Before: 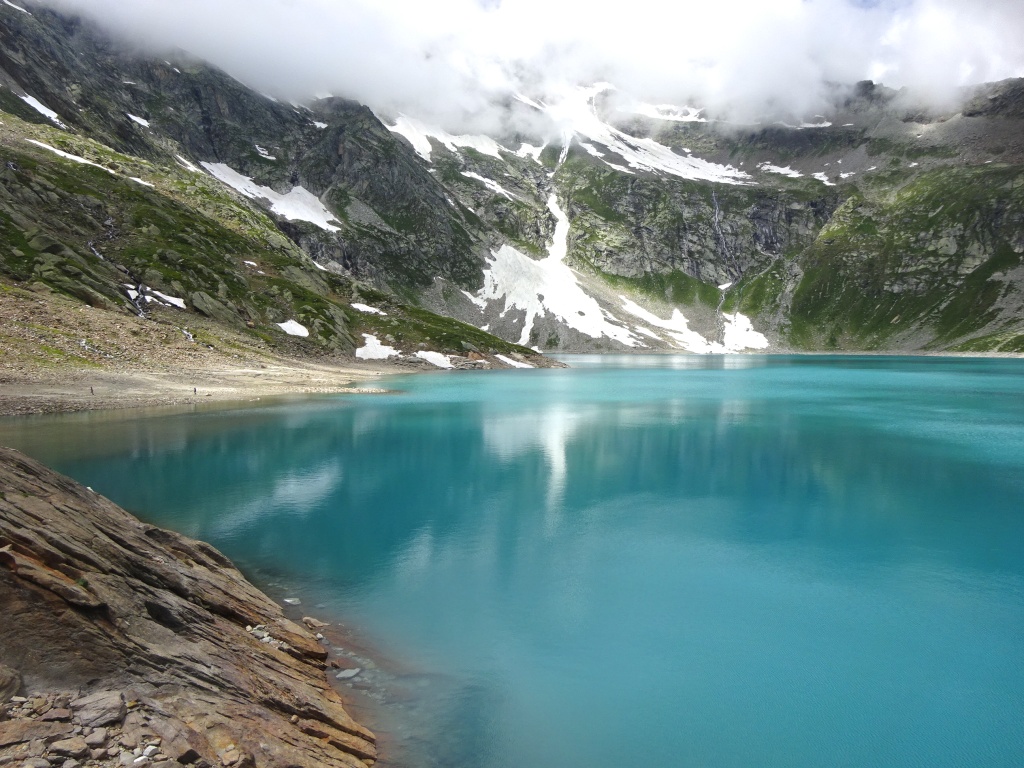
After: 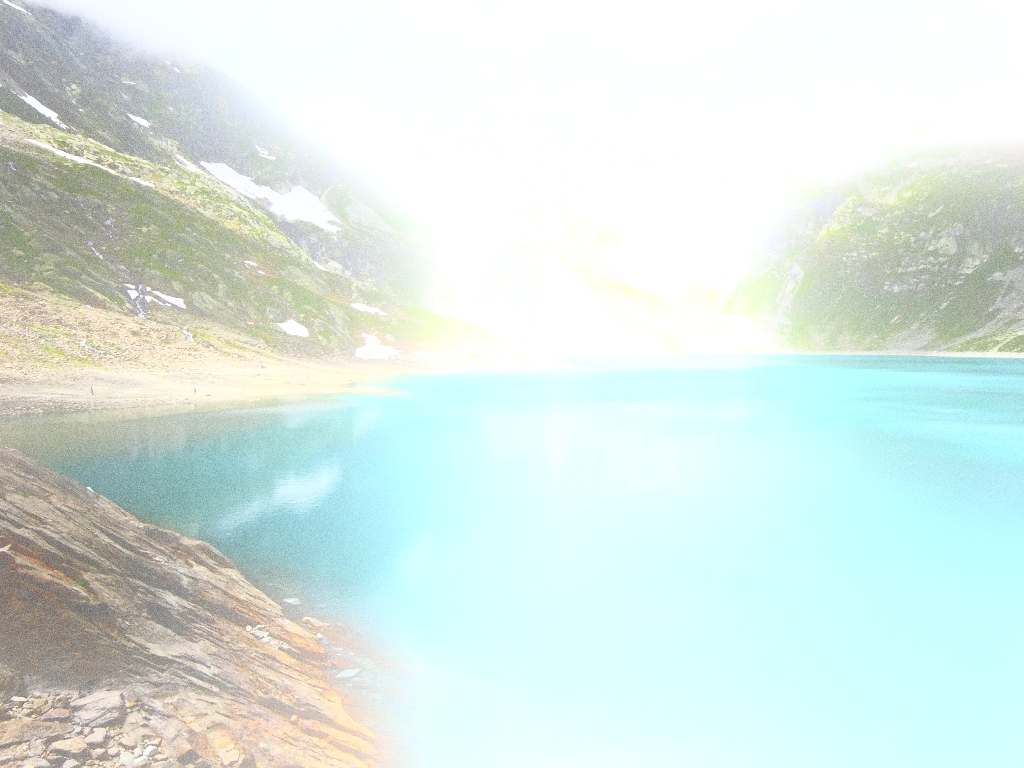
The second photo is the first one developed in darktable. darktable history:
bloom: size 25%, threshold 5%, strength 90%
contrast brightness saturation: contrast 0.5, saturation -0.1
grain: coarseness 0.09 ISO, strength 40%
